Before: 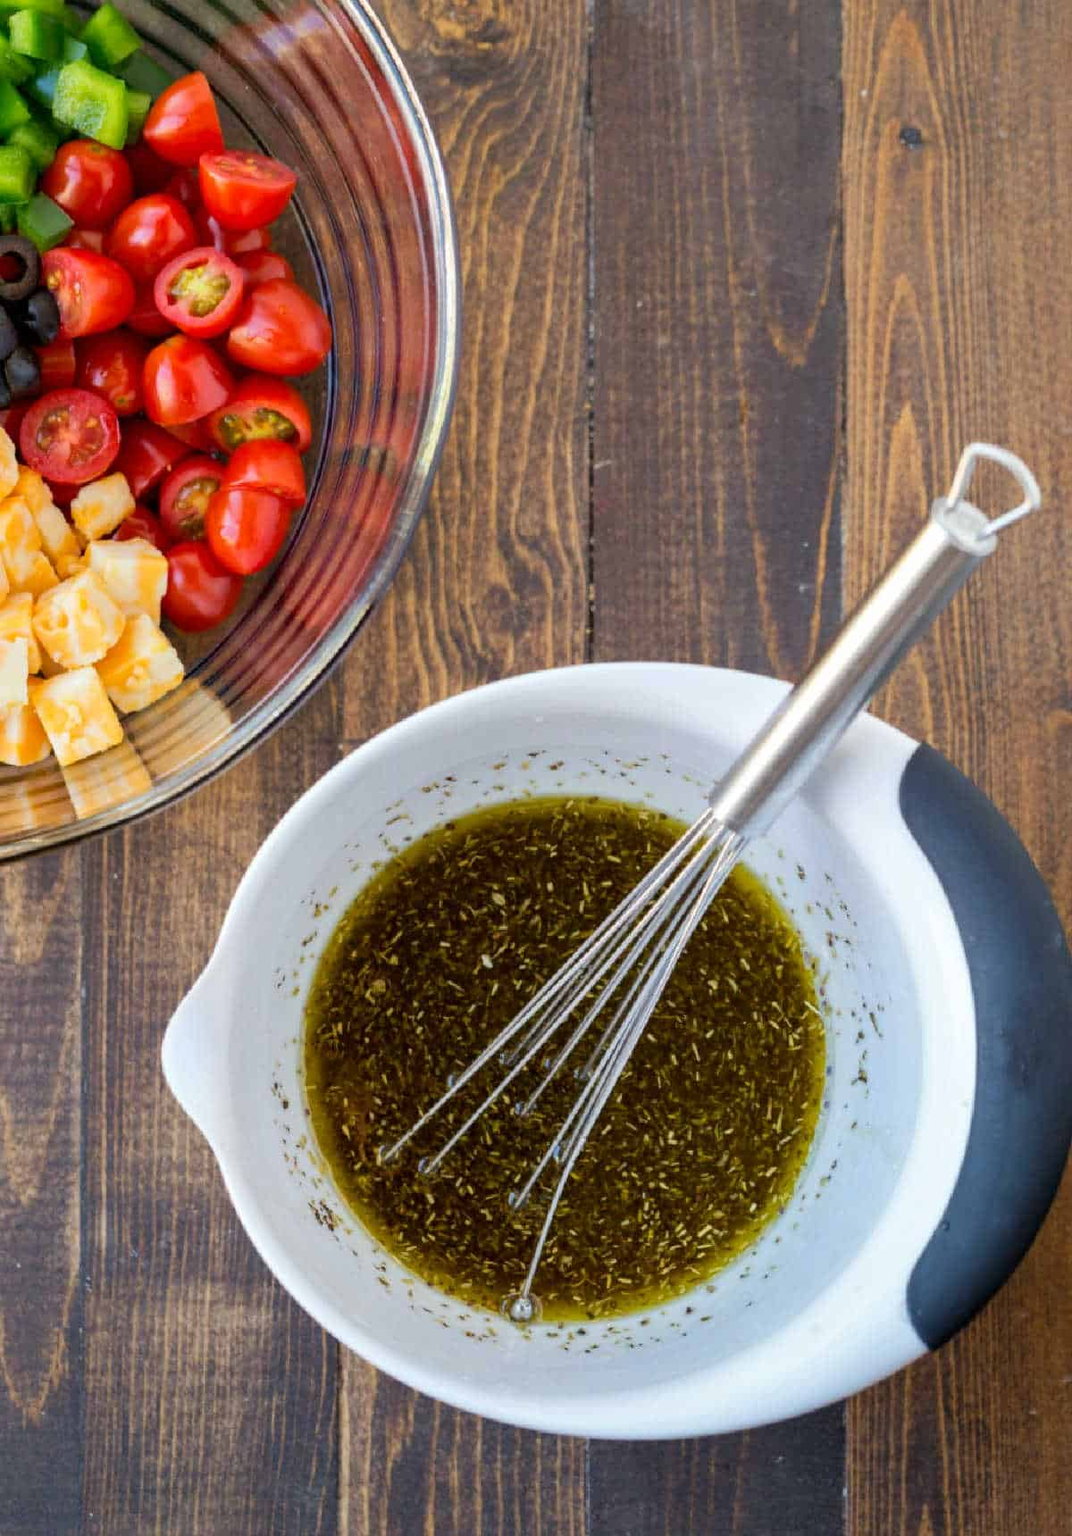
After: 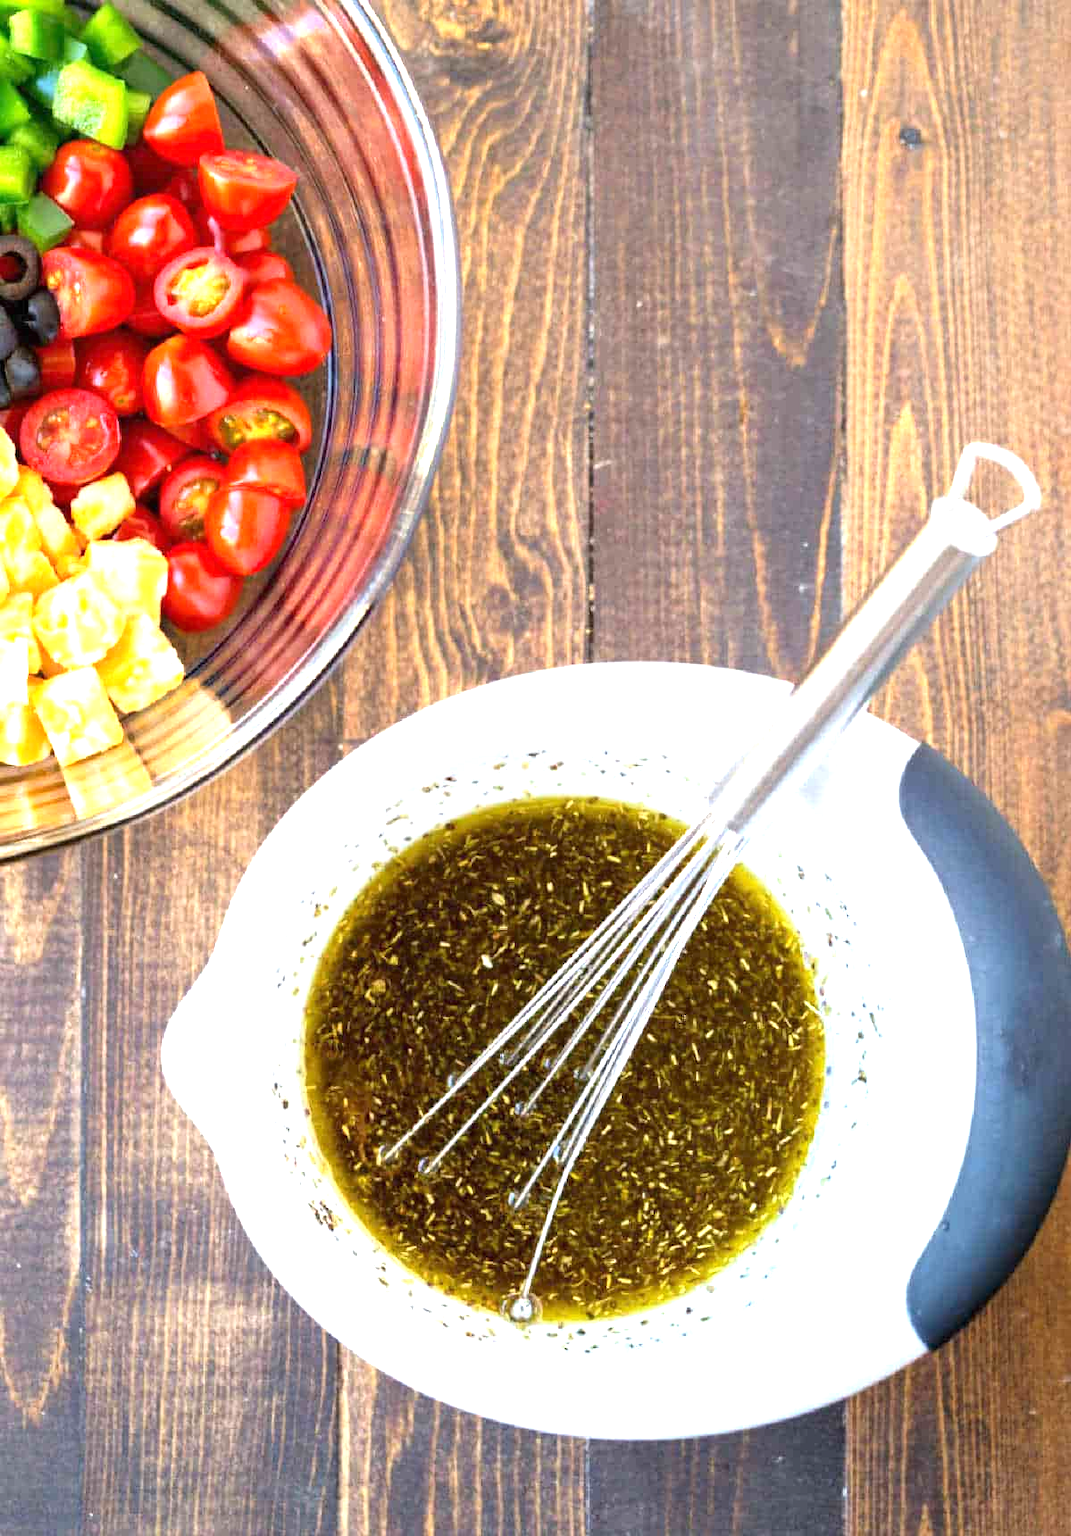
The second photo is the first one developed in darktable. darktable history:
exposure: black level correction 0, exposure 1.379 EV, compensate exposure bias true, compensate highlight preservation false
